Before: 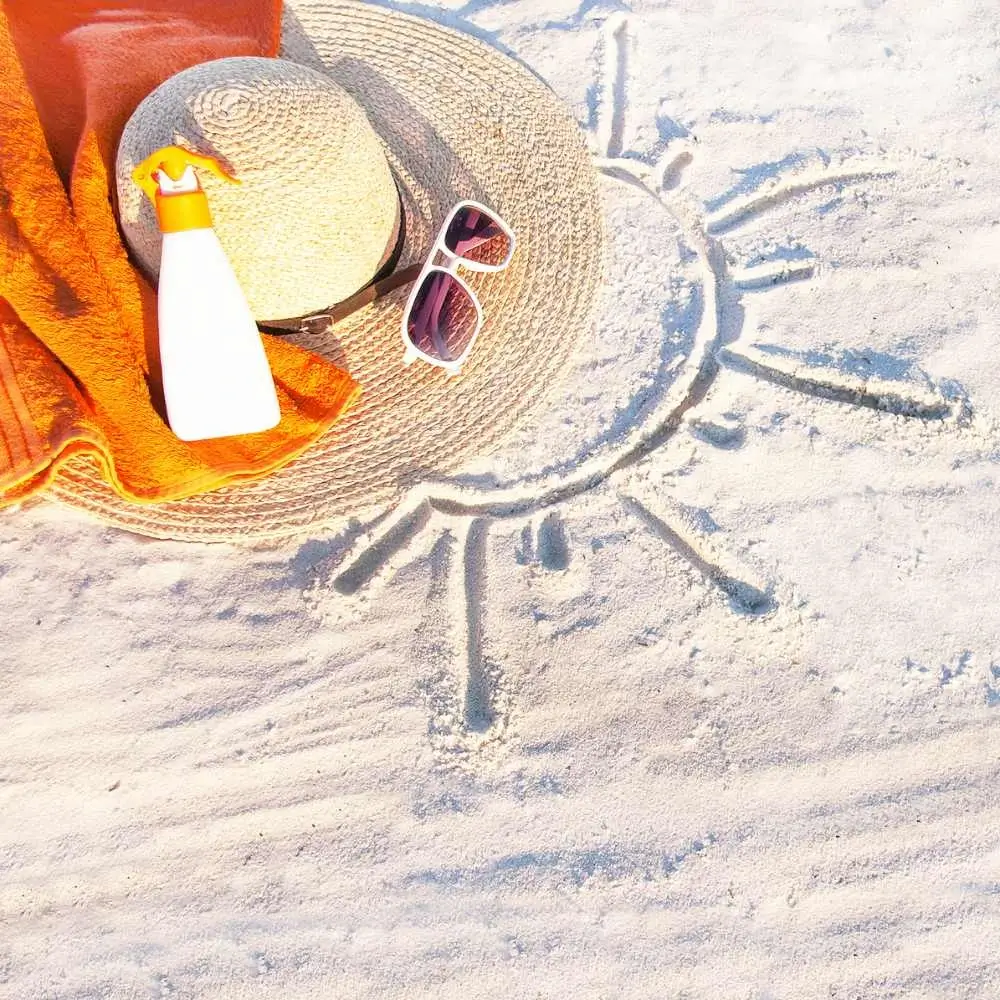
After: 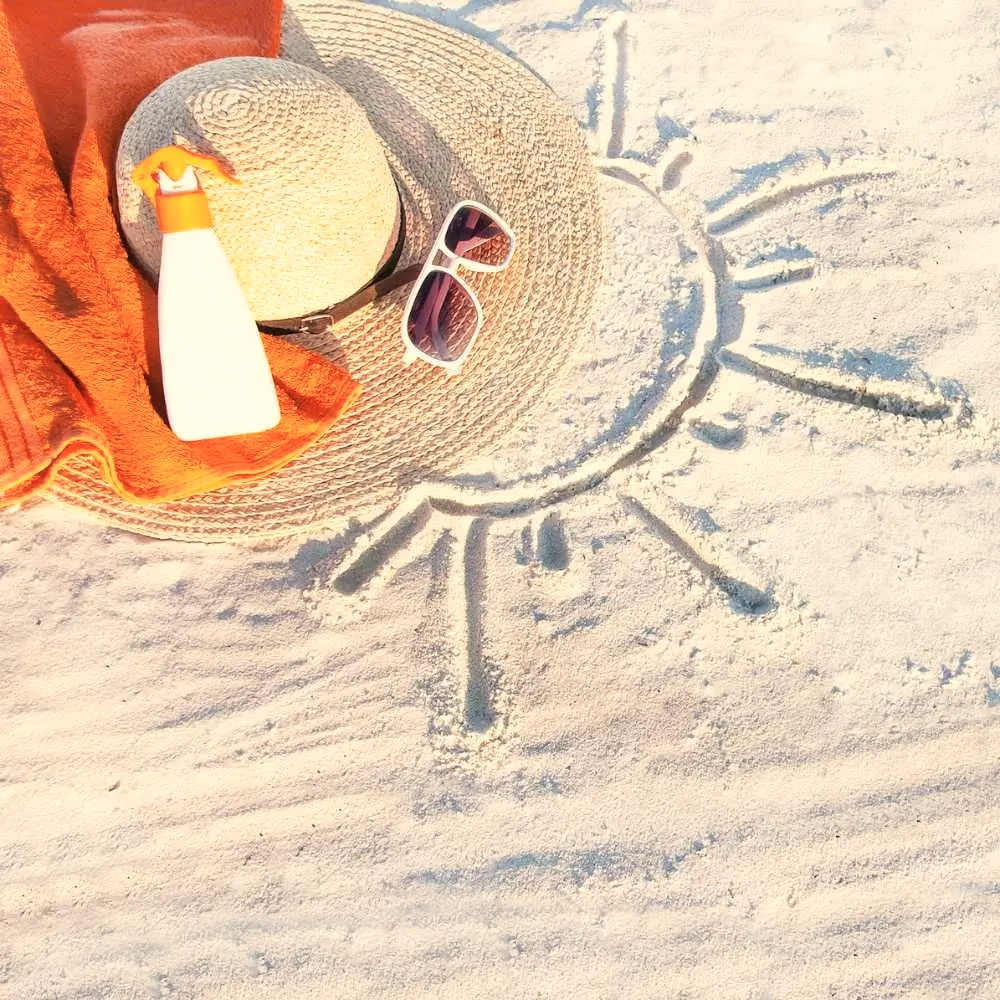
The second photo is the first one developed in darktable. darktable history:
white balance: red 1.029, blue 0.92
color zones: curves: ch1 [(0, 0.455) (0.063, 0.455) (0.286, 0.495) (0.429, 0.5) (0.571, 0.5) (0.714, 0.5) (0.857, 0.5) (1, 0.455)]; ch2 [(0, 0.532) (0.063, 0.521) (0.233, 0.447) (0.429, 0.489) (0.571, 0.5) (0.714, 0.5) (0.857, 0.5) (1, 0.532)]
